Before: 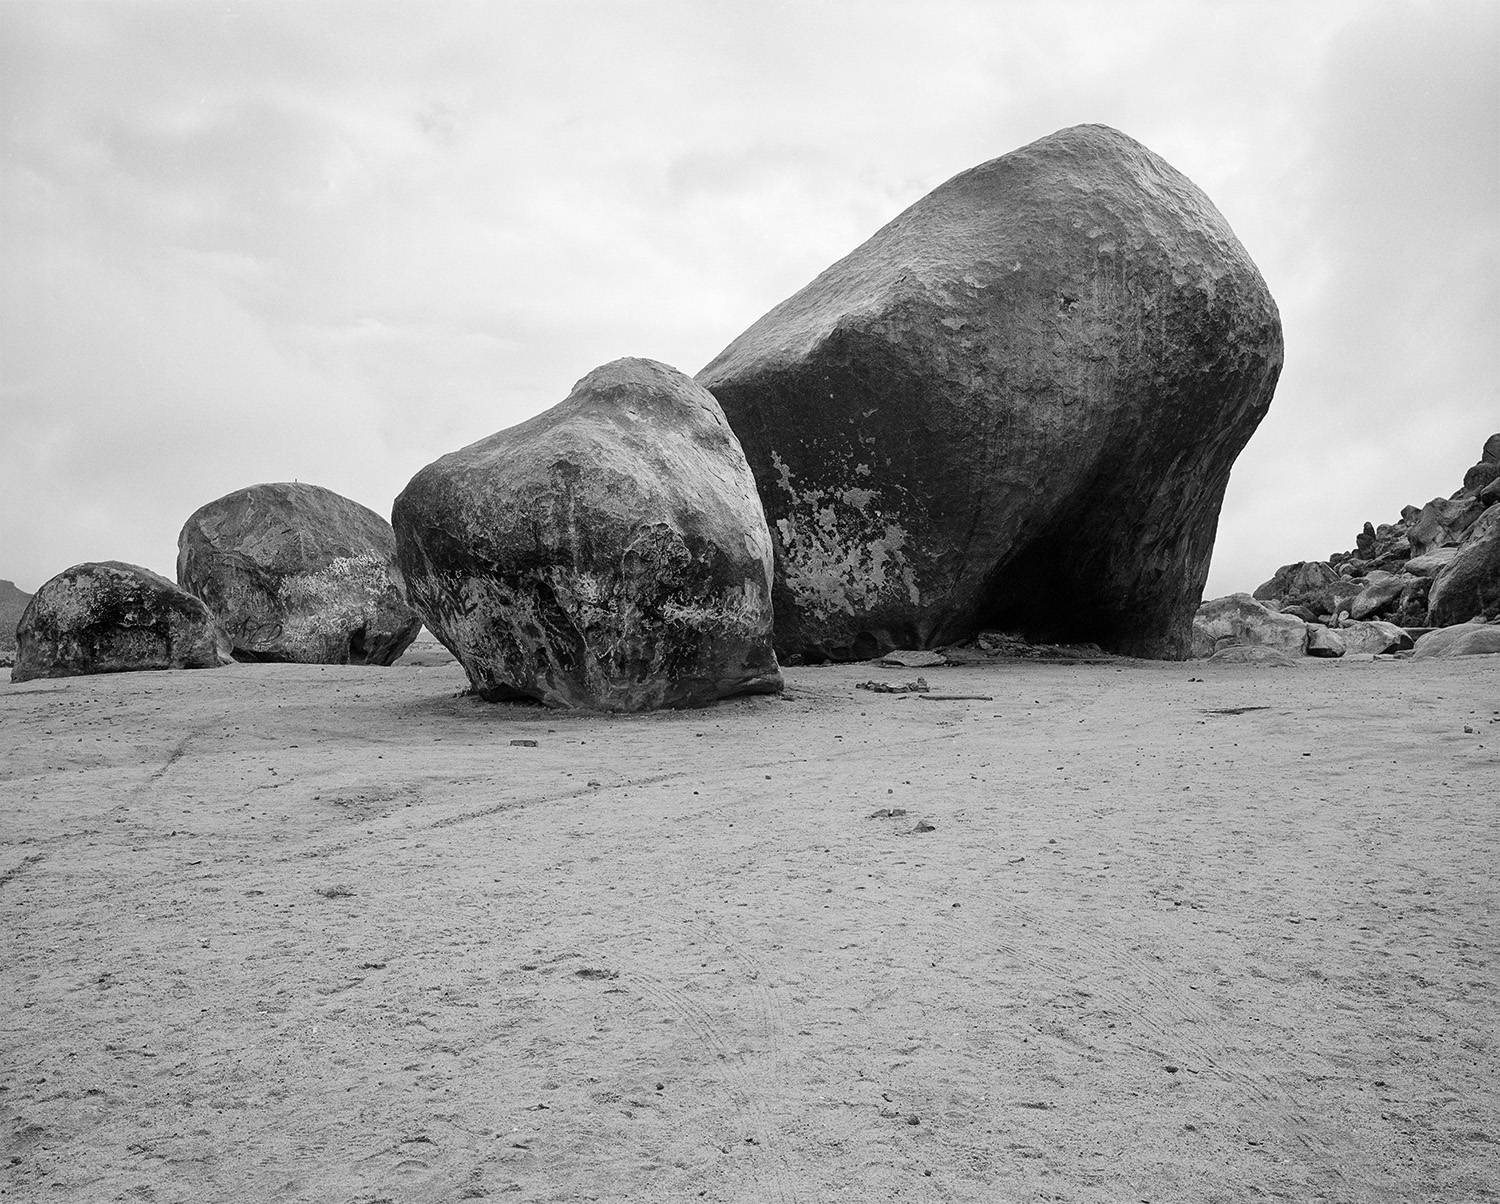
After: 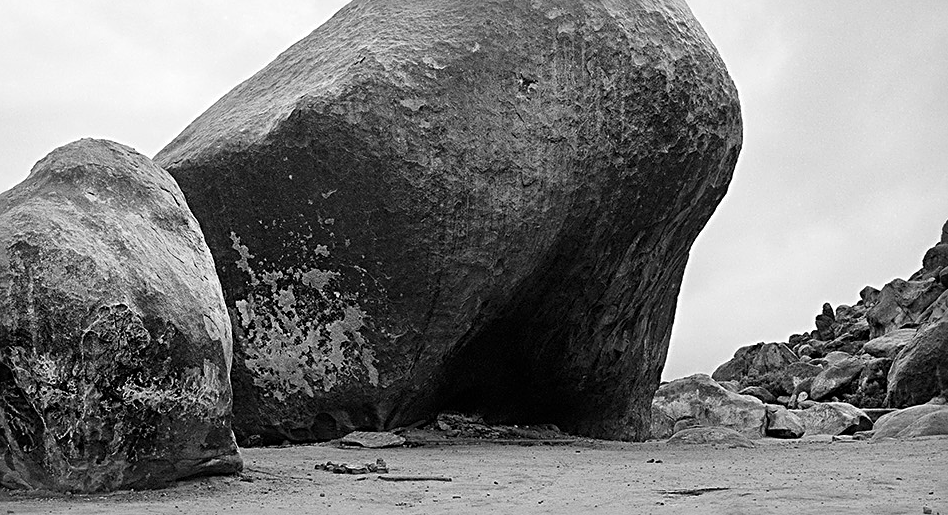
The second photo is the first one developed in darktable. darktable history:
sharpen: radius 3.096
crop: left 36.095%, top 18.216%, right 0.699%, bottom 39.005%
